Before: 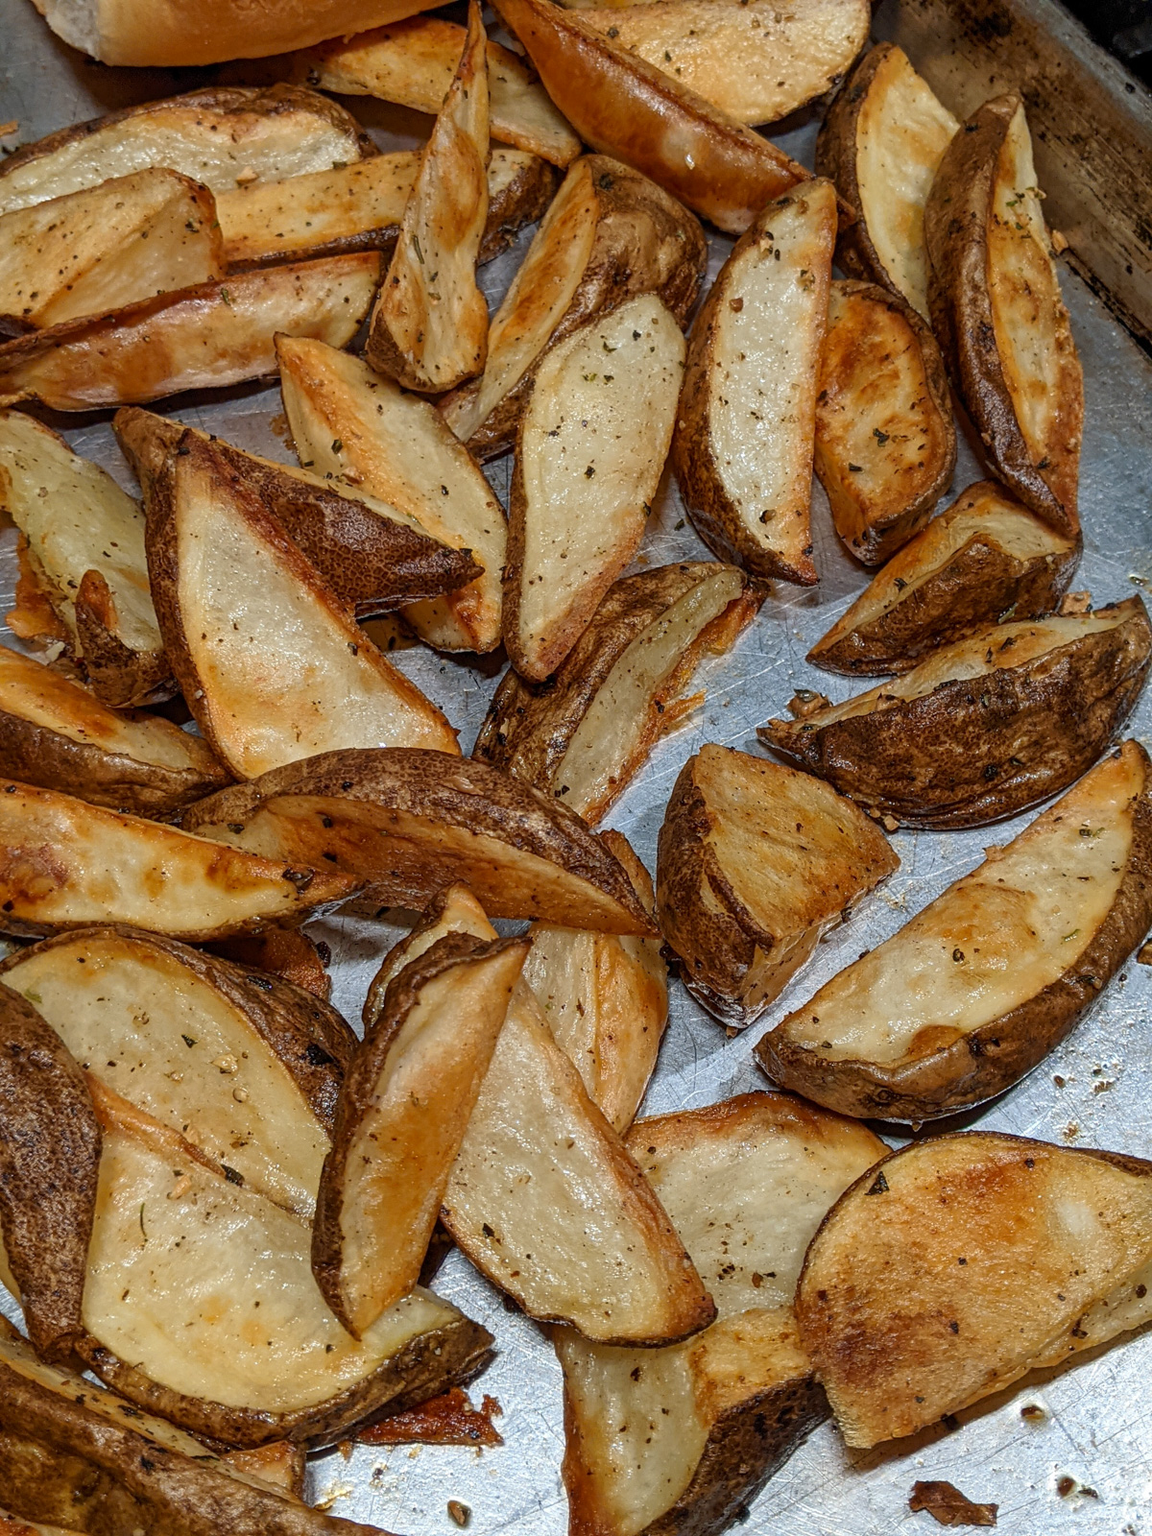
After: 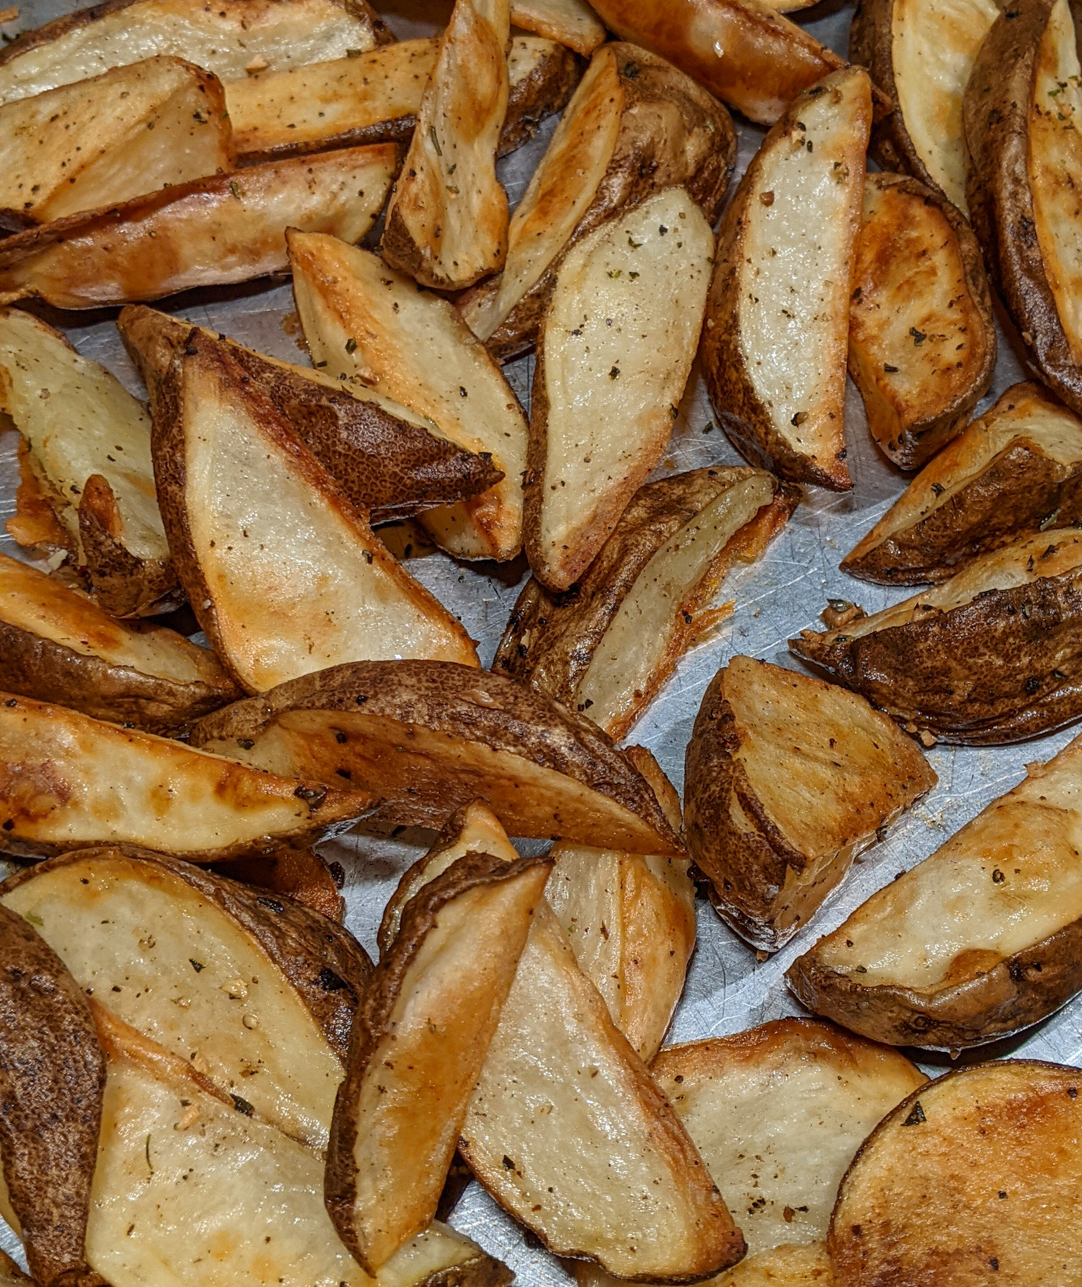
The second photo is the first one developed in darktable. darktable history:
crop: top 7.445%, right 9.784%, bottom 12.058%
